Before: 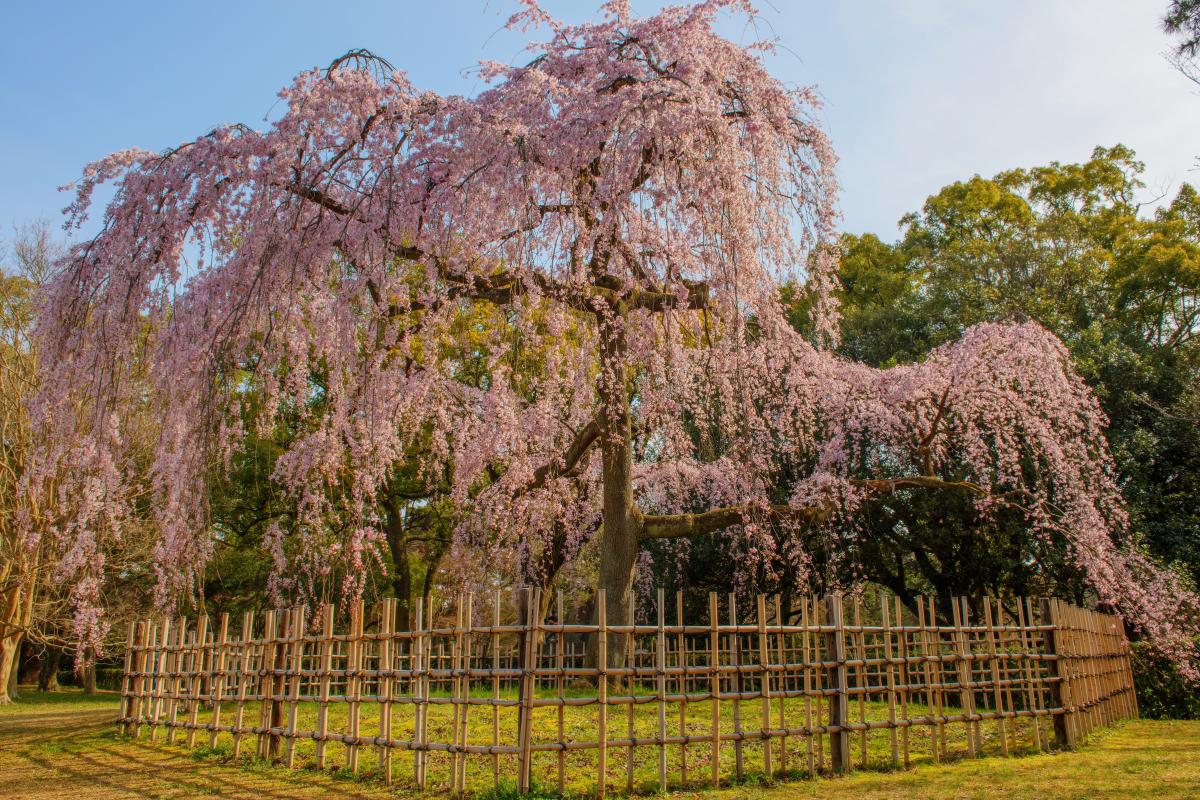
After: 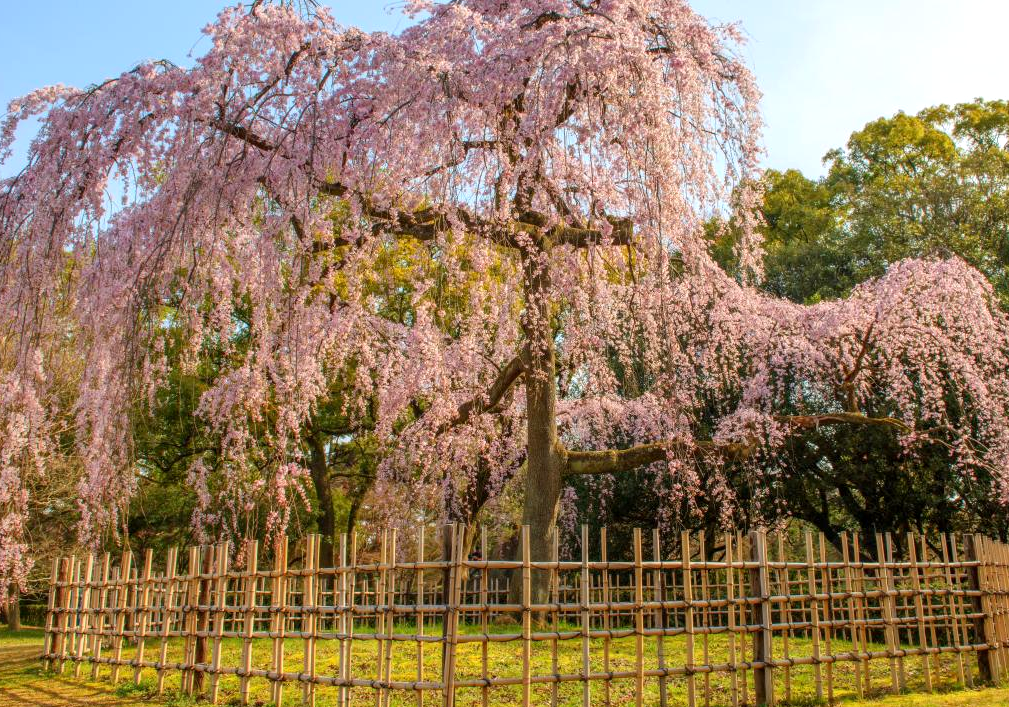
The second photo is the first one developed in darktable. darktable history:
crop: left 6.353%, top 8.02%, right 9.548%, bottom 3.542%
exposure: black level correction 0.001, exposure 0.5 EV, compensate highlight preservation false
